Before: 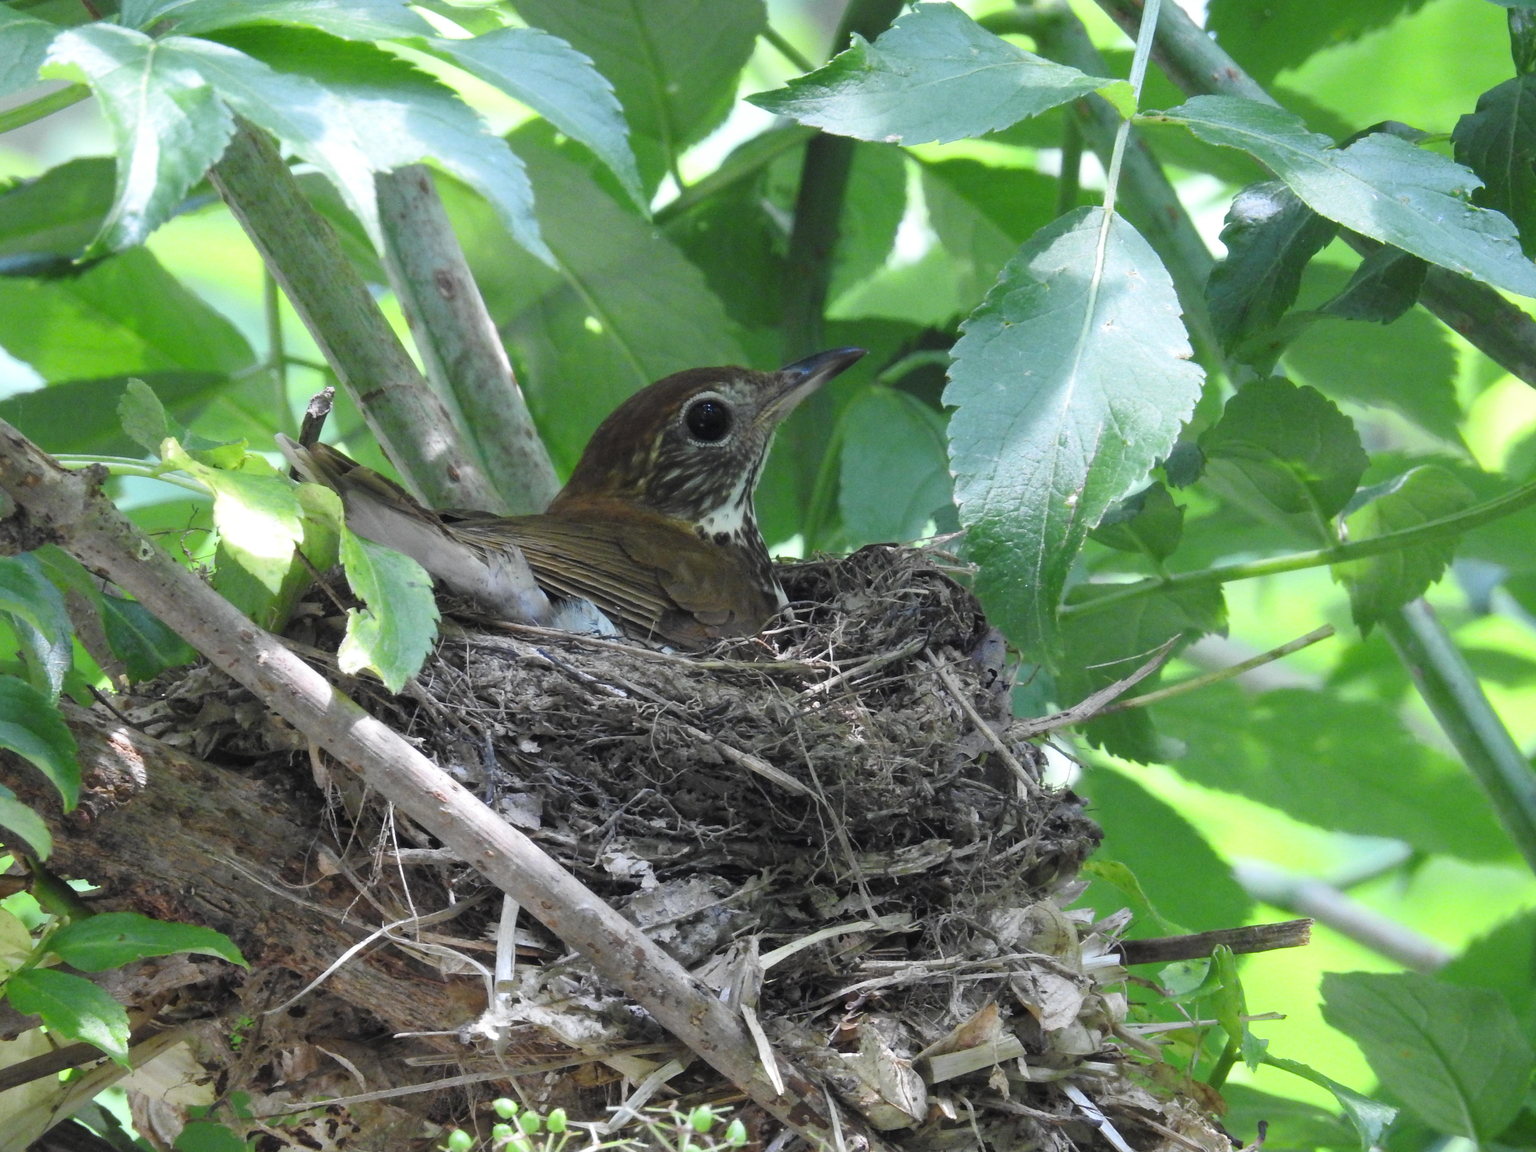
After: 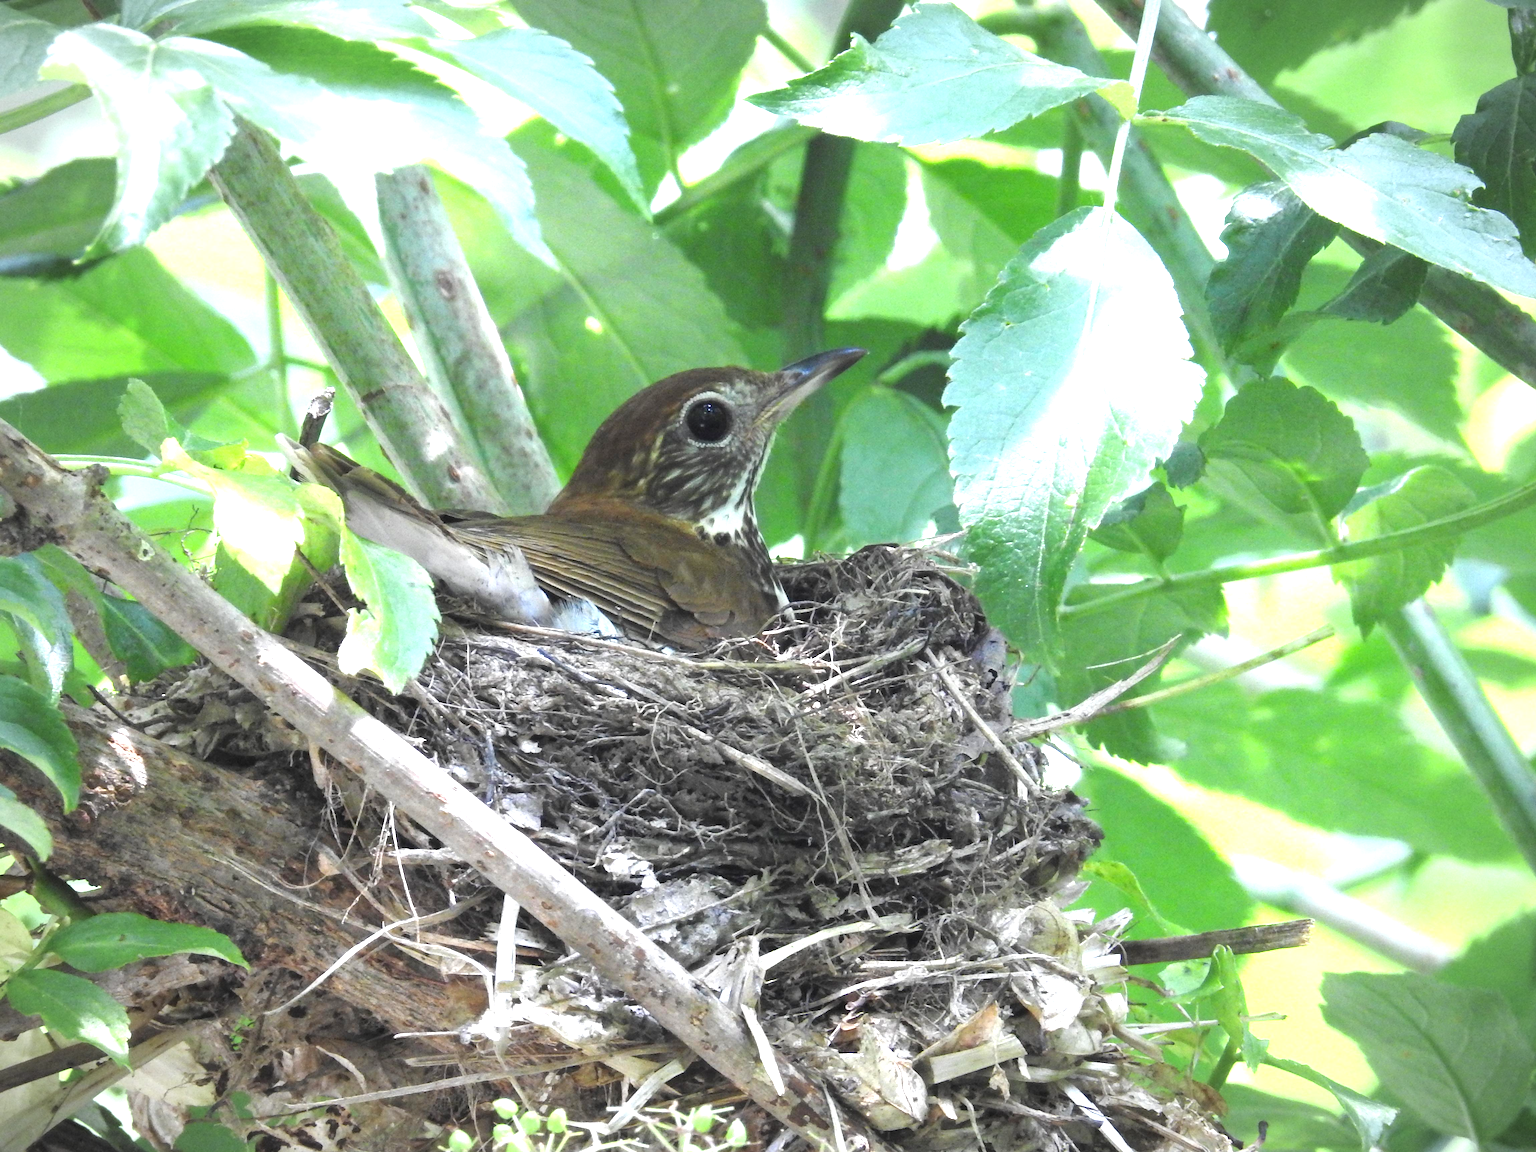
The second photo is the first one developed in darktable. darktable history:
vignetting: fall-off radius 70%, automatic ratio true
exposure: black level correction 0, exposure 1.2 EV, compensate exposure bias true, compensate highlight preservation false
